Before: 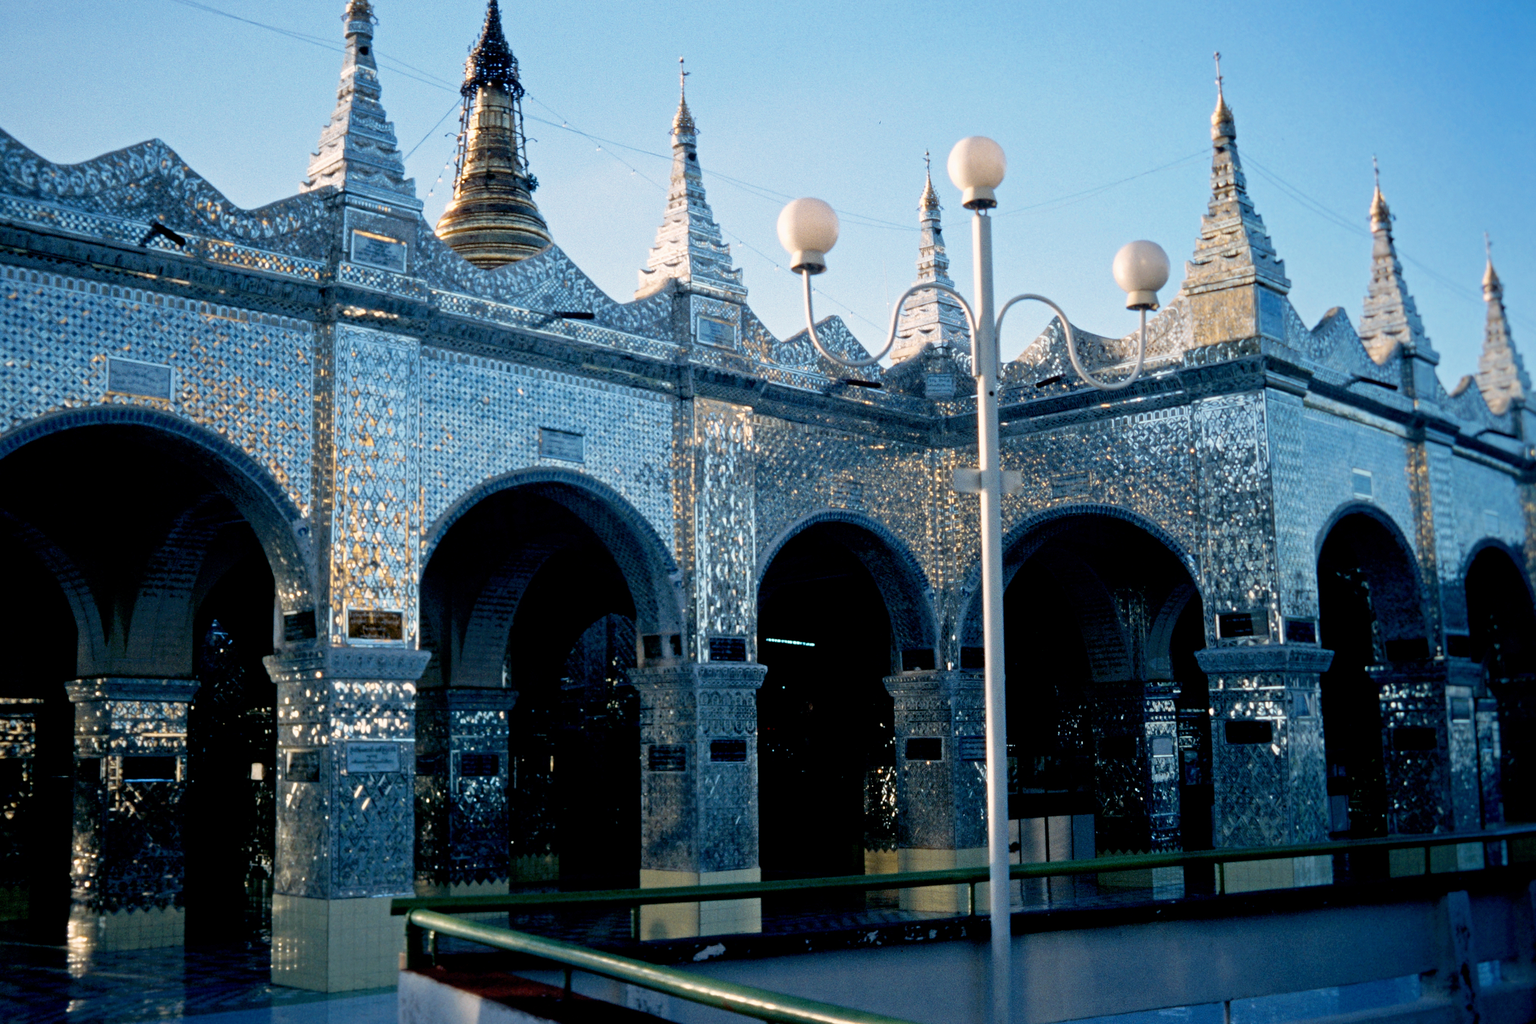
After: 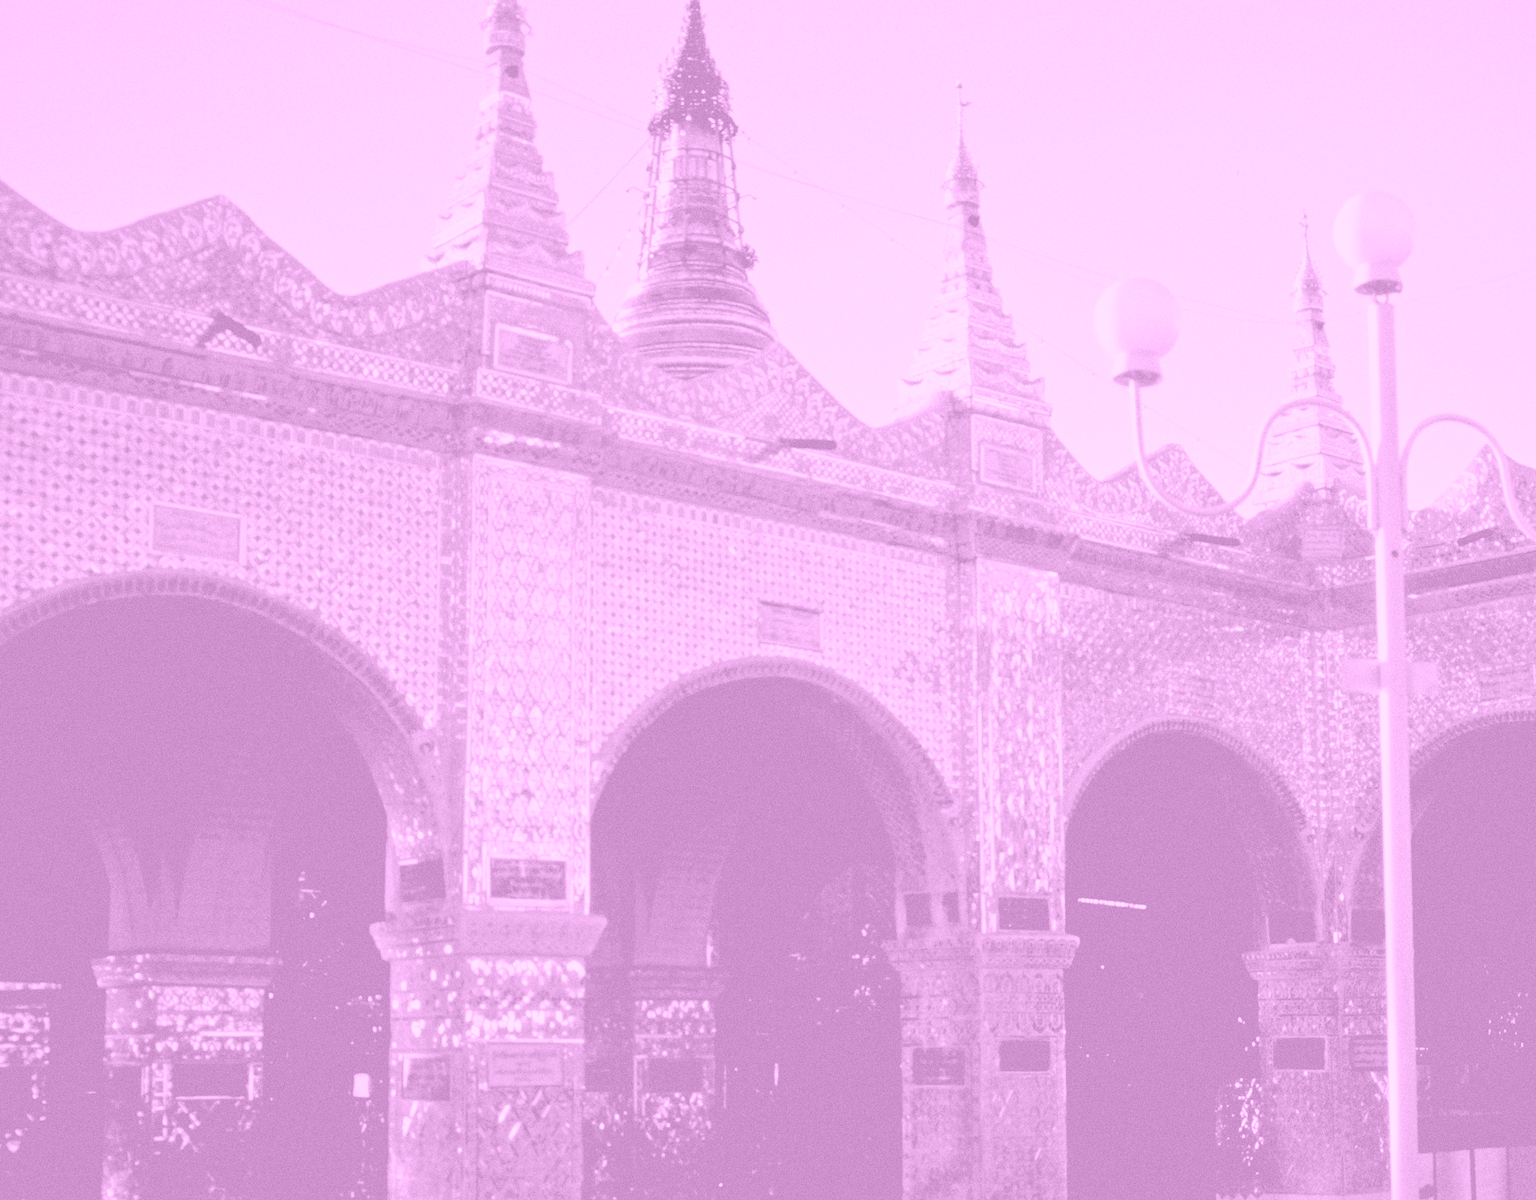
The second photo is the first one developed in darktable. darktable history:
grain: coarseness 0.09 ISO
color calibration: x 0.355, y 0.367, temperature 4700.38 K
colorize: hue 331.2°, saturation 69%, source mix 30.28%, lightness 69.02%, version 1
crop: right 28.885%, bottom 16.626%
base curve: curves: ch0 [(0, 0) (0.989, 0.992)], preserve colors none
white balance: emerald 1
color correction: highlights a* 1.39, highlights b* 17.83
color balance rgb: perceptual saturation grading › global saturation 100%
